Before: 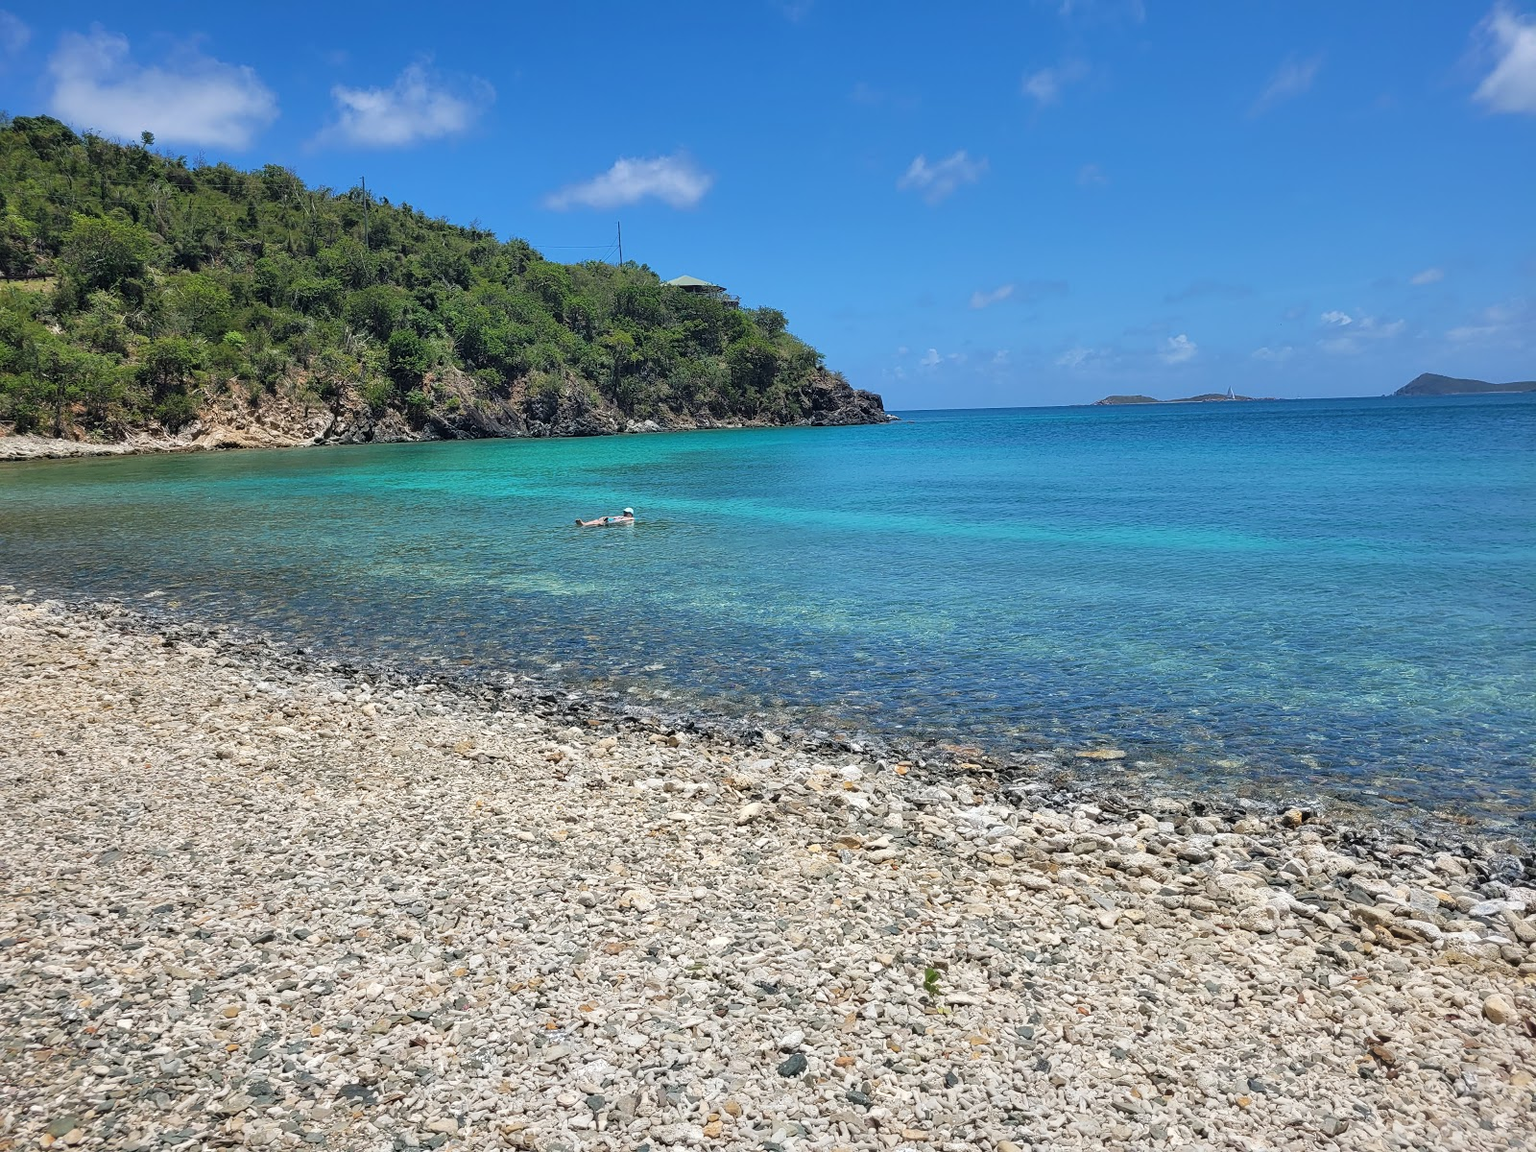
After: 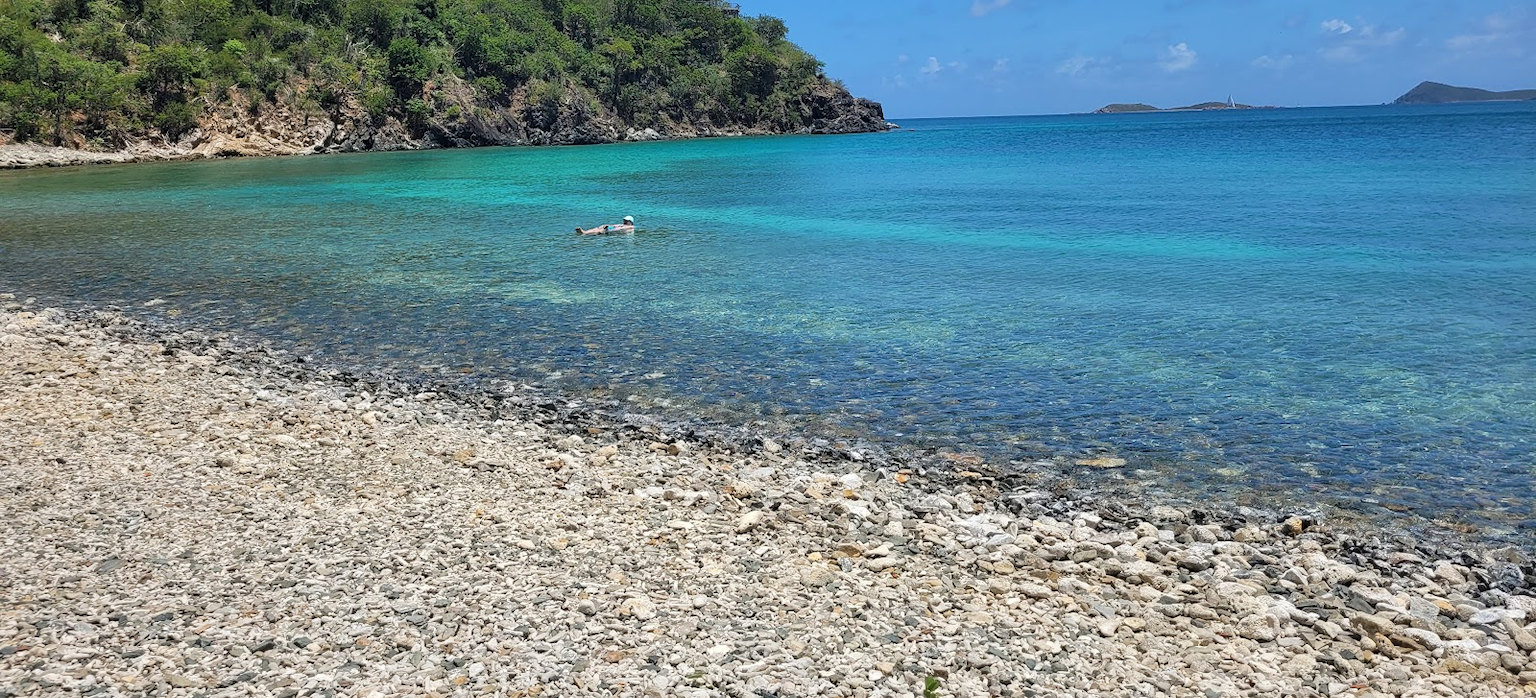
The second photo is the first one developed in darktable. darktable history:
crop and rotate: top 25.357%, bottom 13.942%
exposure: black level correction 0.001, compensate highlight preservation false
